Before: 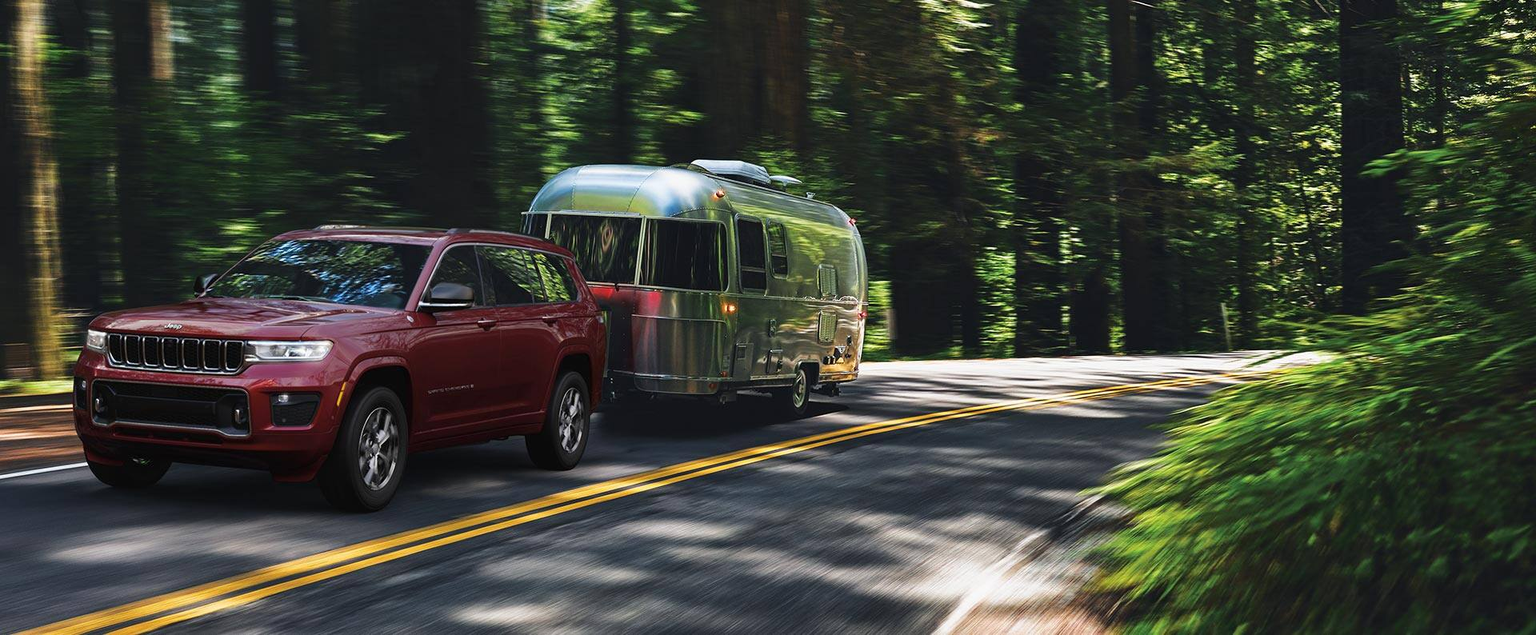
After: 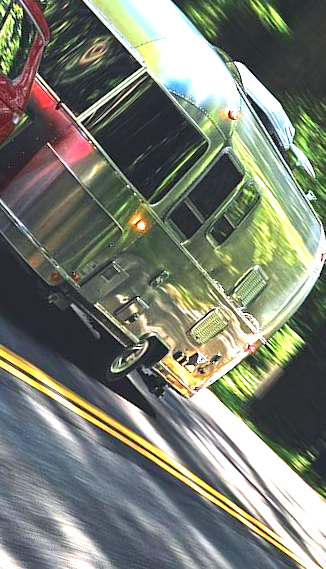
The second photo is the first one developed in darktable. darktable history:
exposure: black level correction 0, exposure 1.471 EV, compensate highlight preservation false
crop and rotate: angle -45.27°, top 16.706%, right 0.886%, bottom 11.702%
local contrast: mode bilateral grid, contrast 100, coarseness 99, detail 89%, midtone range 0.2
